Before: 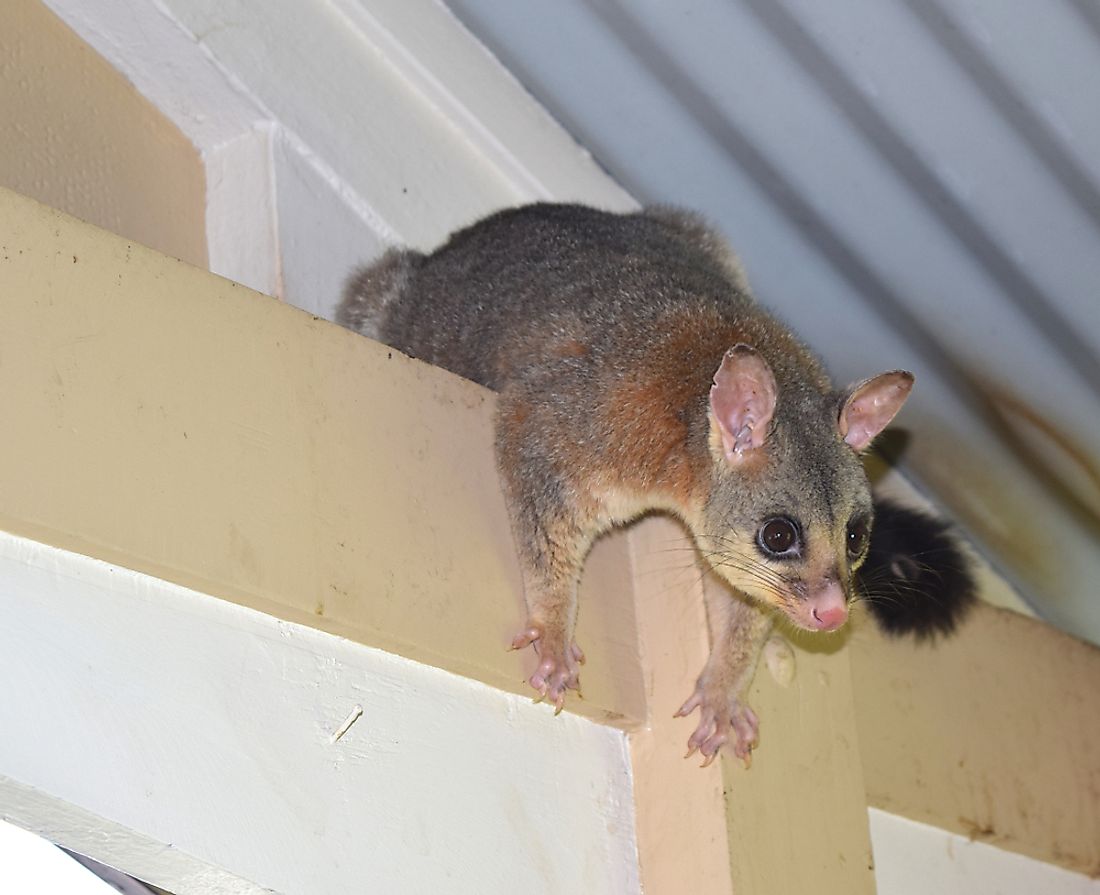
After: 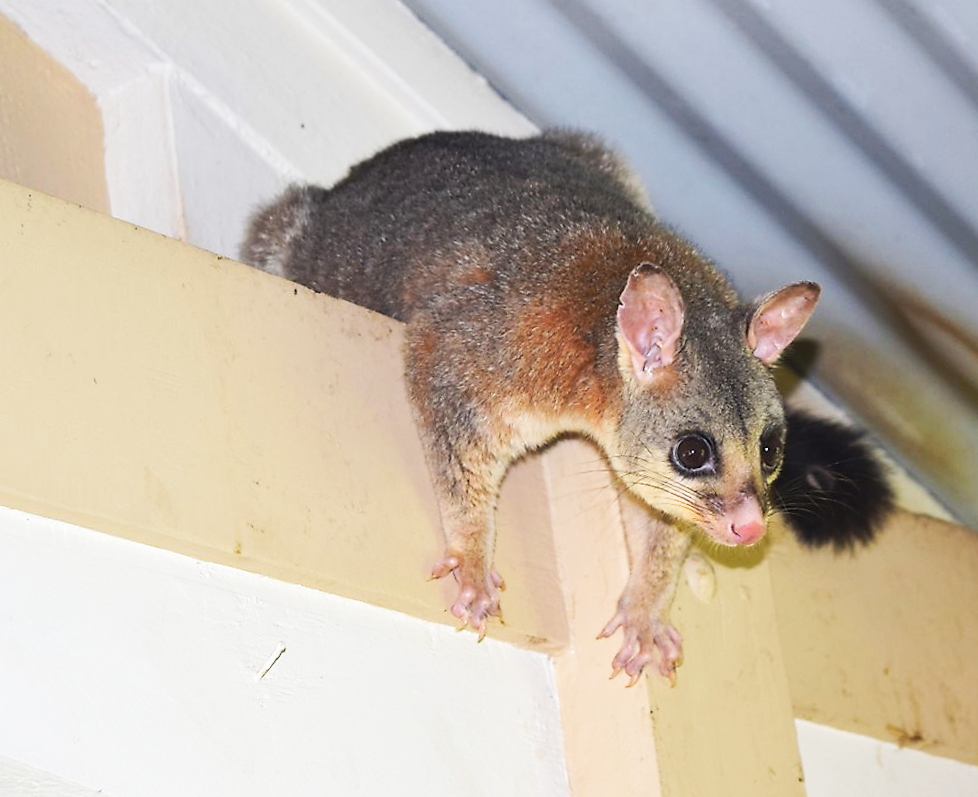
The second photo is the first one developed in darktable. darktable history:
tone curve: curves: ch0 [(0, 0) (0.003, 0.017) (0.011, 0.018) (0.025, 0.03) (0.044, 0.051) (0.069, 0.075) (0.1, 0.104) (0.136, 0.138) (0.177, 0.183) (0.224, 0.237) (0.277, 0.294) (0.335, 0.361) (0.399, 0.446) (0.468, 0.552) (0.543, 0.66) (0.623, 0.753) (0.709, 0.843) (0.801, 0.912) (0.898, 0.962) (1, 1)], preserve colors none
crop and rotate: angle 2.79°, left 5.802%, top 5.69%
